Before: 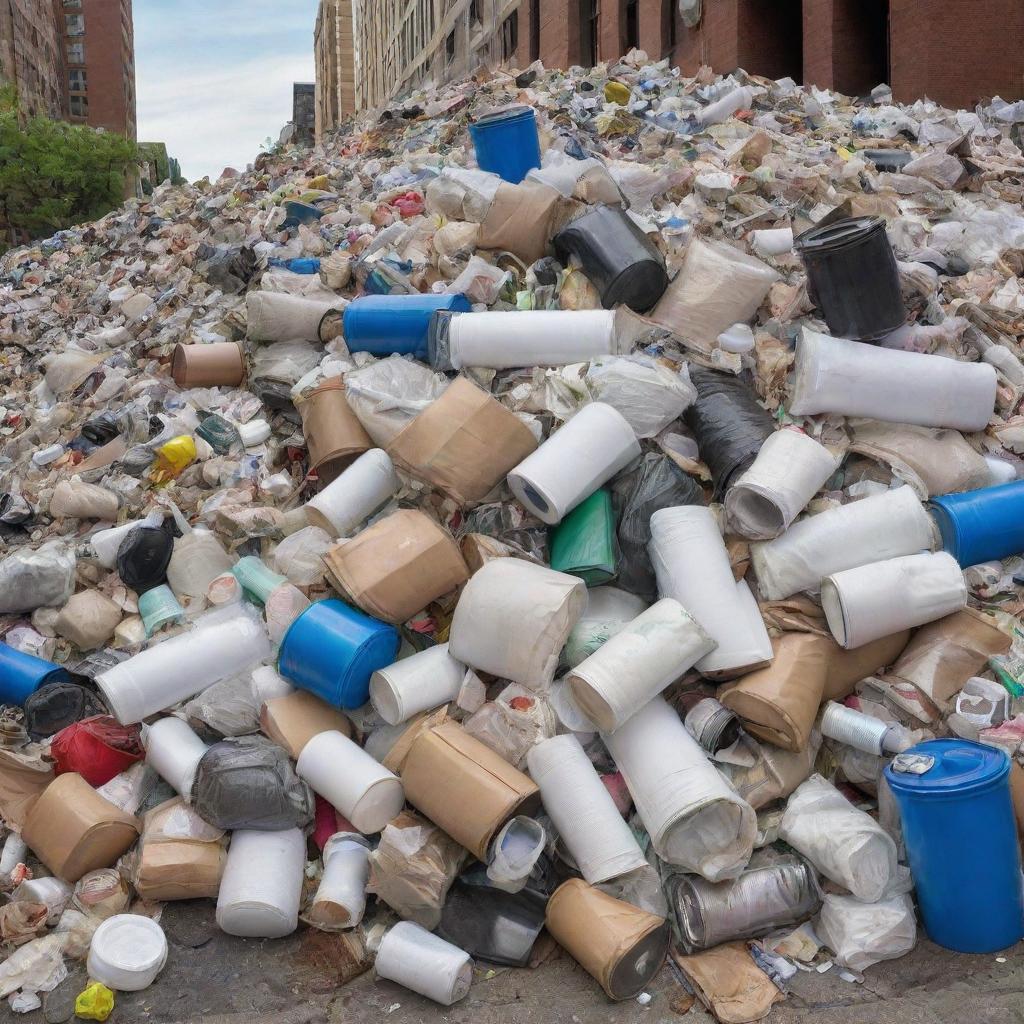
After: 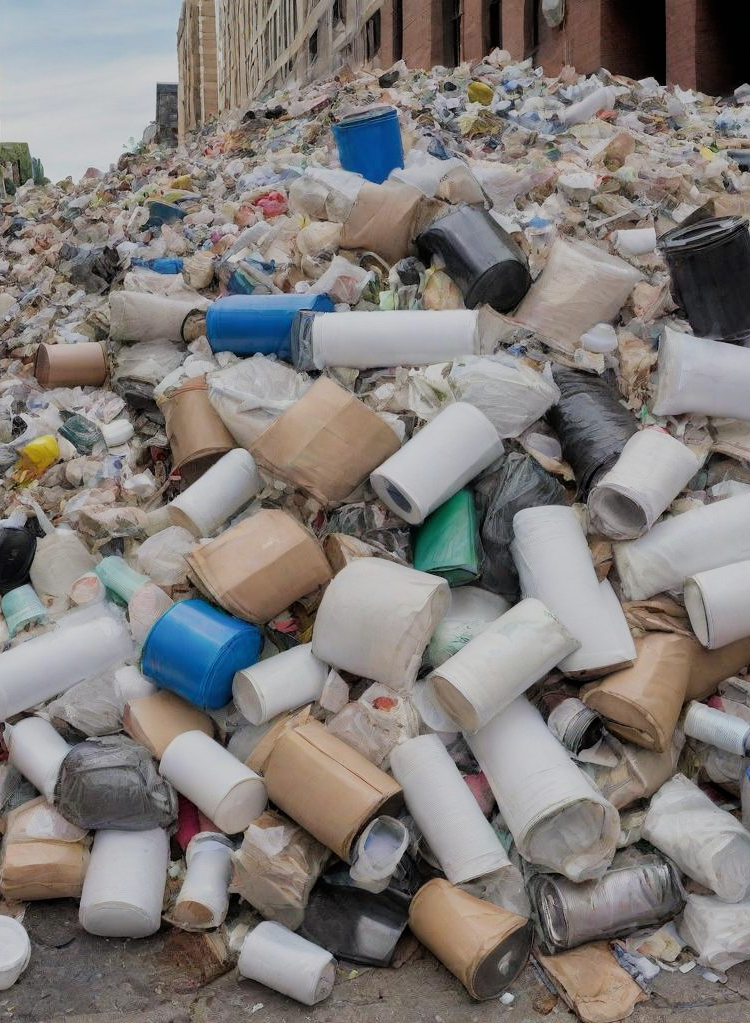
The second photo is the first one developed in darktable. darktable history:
filmic rgb: black relative exposure -7.65 EV, white relative exposure 4.56 EV, hardness 3.61, iterations of high-quality reconstruction 0
crop: left 13.463%, right 13.294%
